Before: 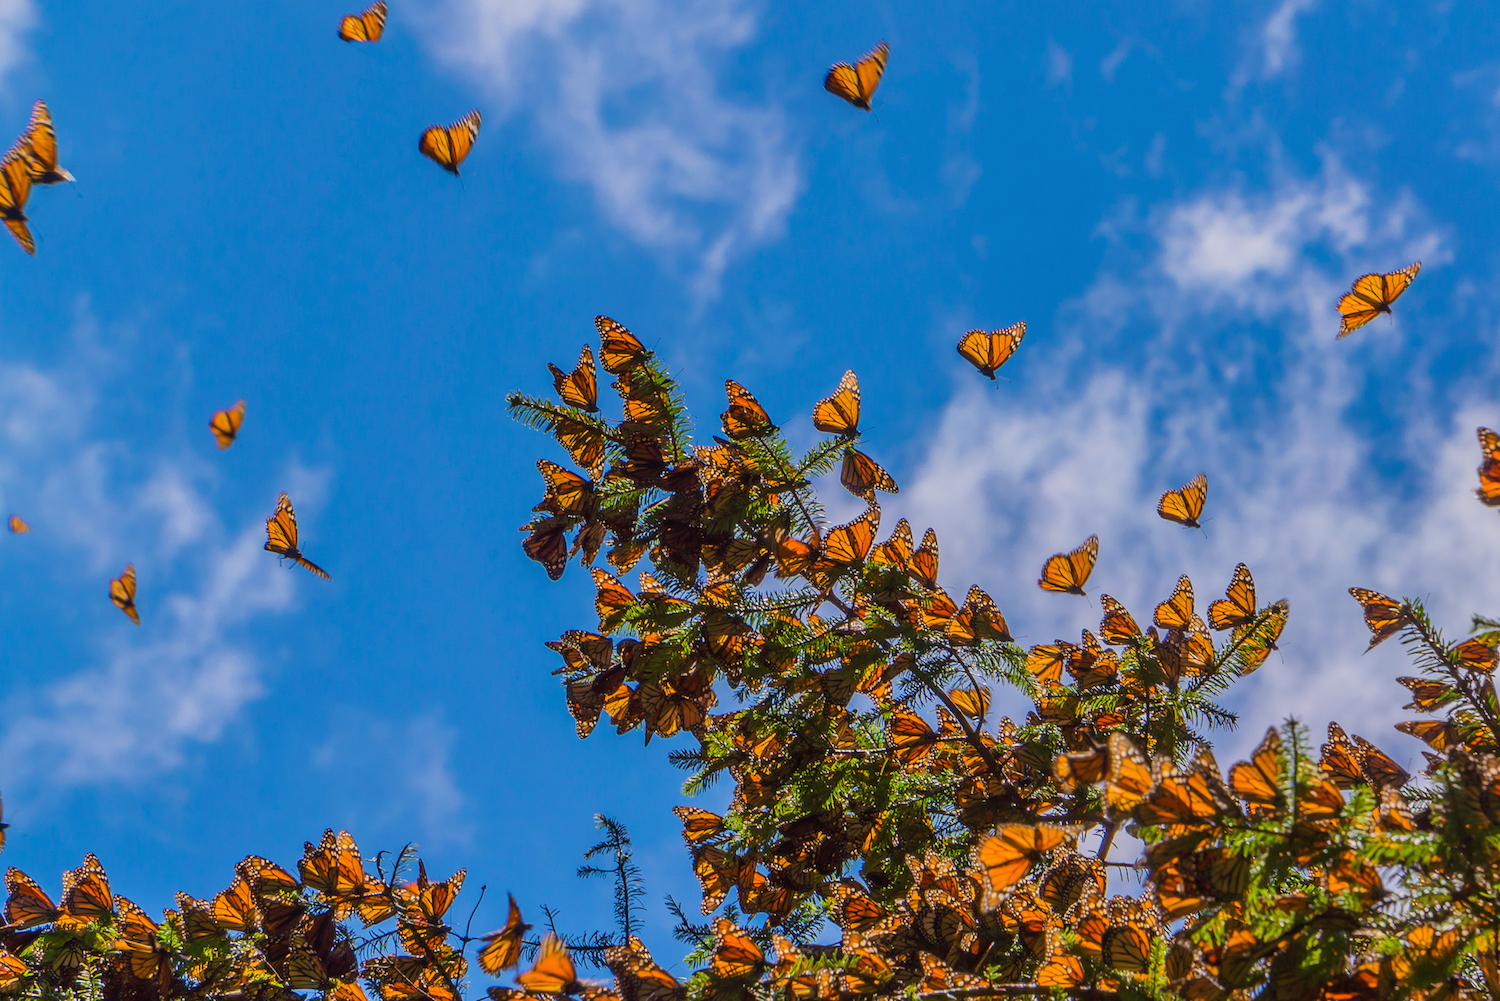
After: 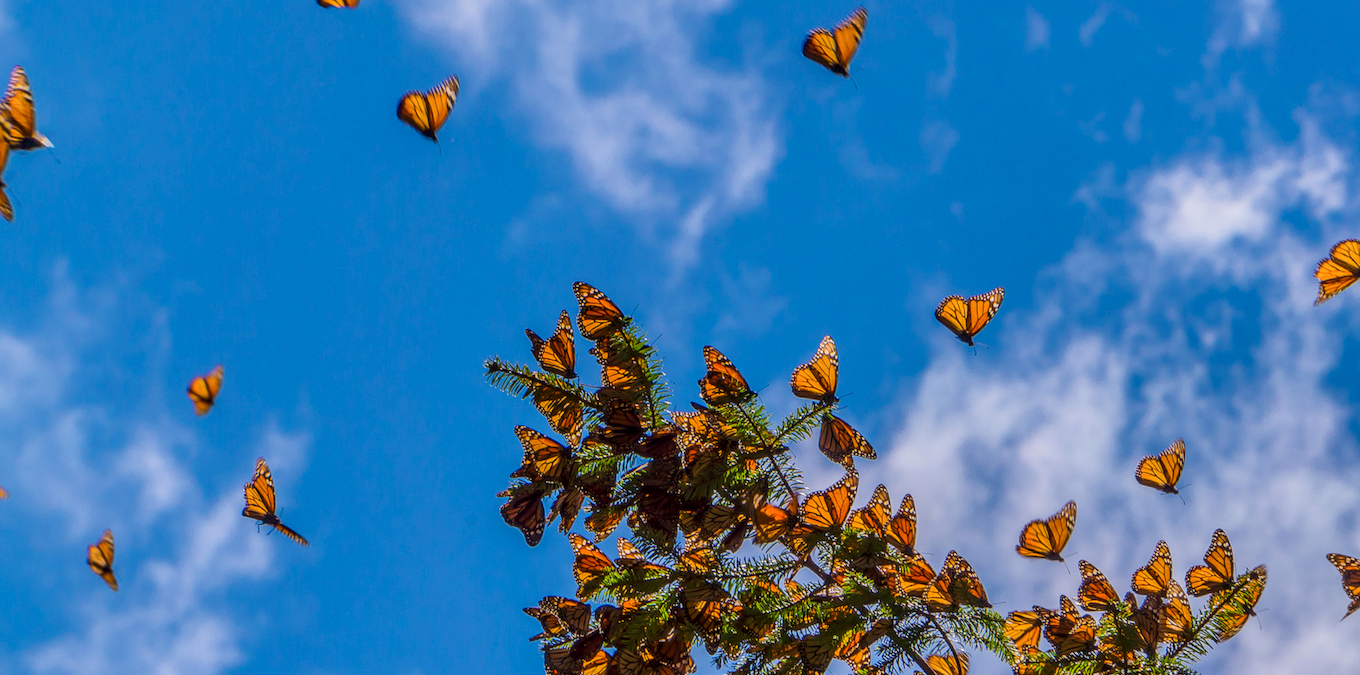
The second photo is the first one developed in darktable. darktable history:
contrast brightness saturation: contrast 0.08, saturation 0.02
local contrast: on, module defaults
crop: left 1.509%, top 3.452%, right 7.696%, bottom 28.452%
